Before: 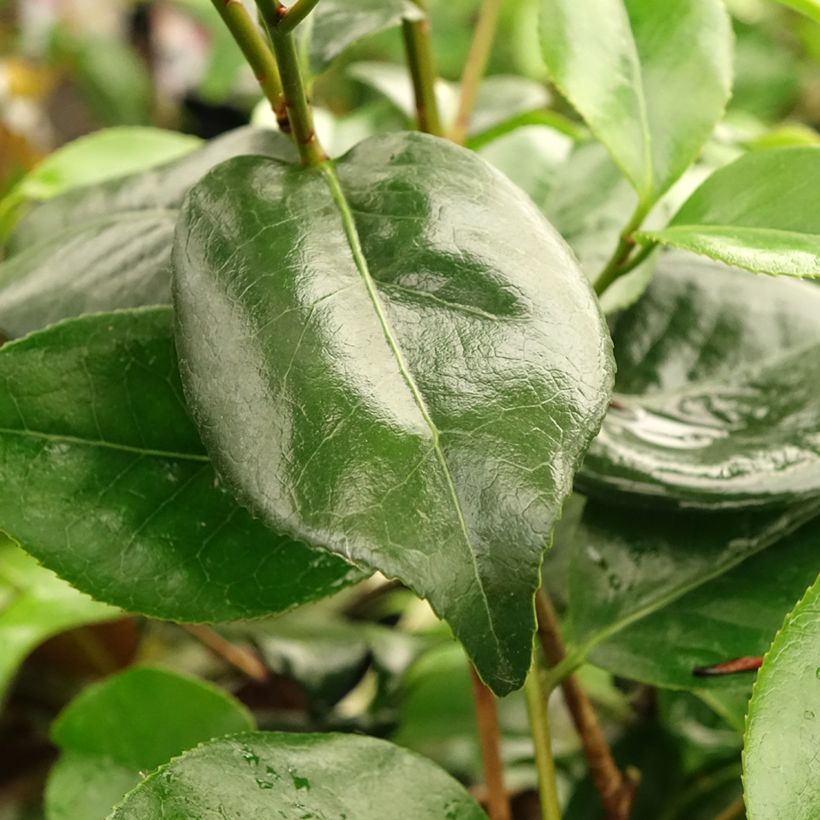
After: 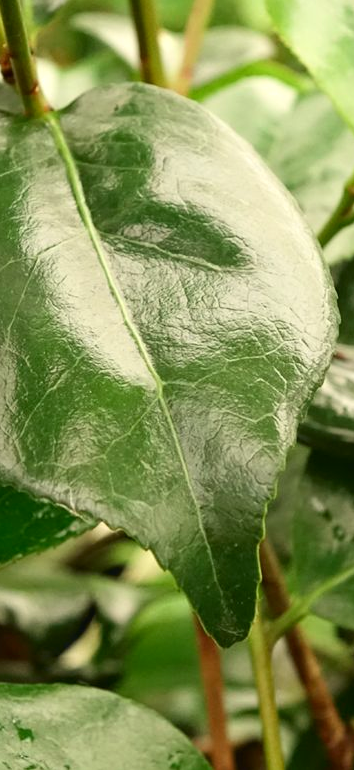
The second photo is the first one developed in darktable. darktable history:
tone curve: curves: ch0 [(0, 0.015) (0.037, 0.032) (0.131, 0.113) (0.275, 0.26) (0.497, 0.505) (0.617, 0.643) (0.704, 0.735) (0.813, 0.842) (0.911, 0.931) (0.997, 1)]; ch1 [(0, 0) (0.301, 0.3) (0.444, 0.438) (0.493, 0.494) (0.501, 0.5) (0.534, 0.543) (0.582, 0.605) (0.658, 0.687) (0.746, 0.79) (1, 1)]; ch2 [(0, 0) (0.246, 0.234) (0.36, 0.356) (0.415, 0.426) (0.476, 0.492) (0.502, 0.499) (0.525, 0.517) (0.533, 0.534) (0.586, 0.598) (0.634, 0.643) (0.706, 0.717) (0.853, 0.83) (1, 0.951)], color space Lab, independent channels, preserve colors none
crop: left 33.669%, top 6.038%, right 23.101%
